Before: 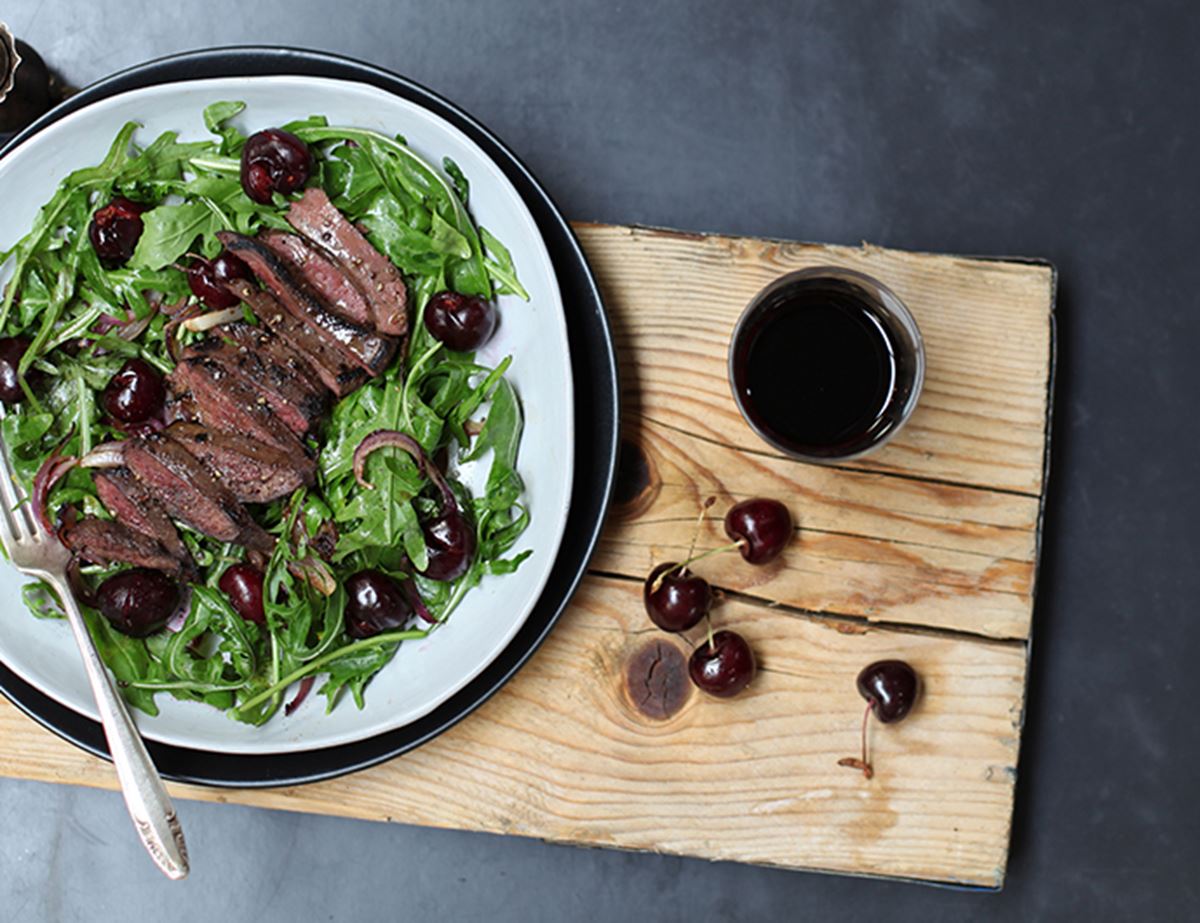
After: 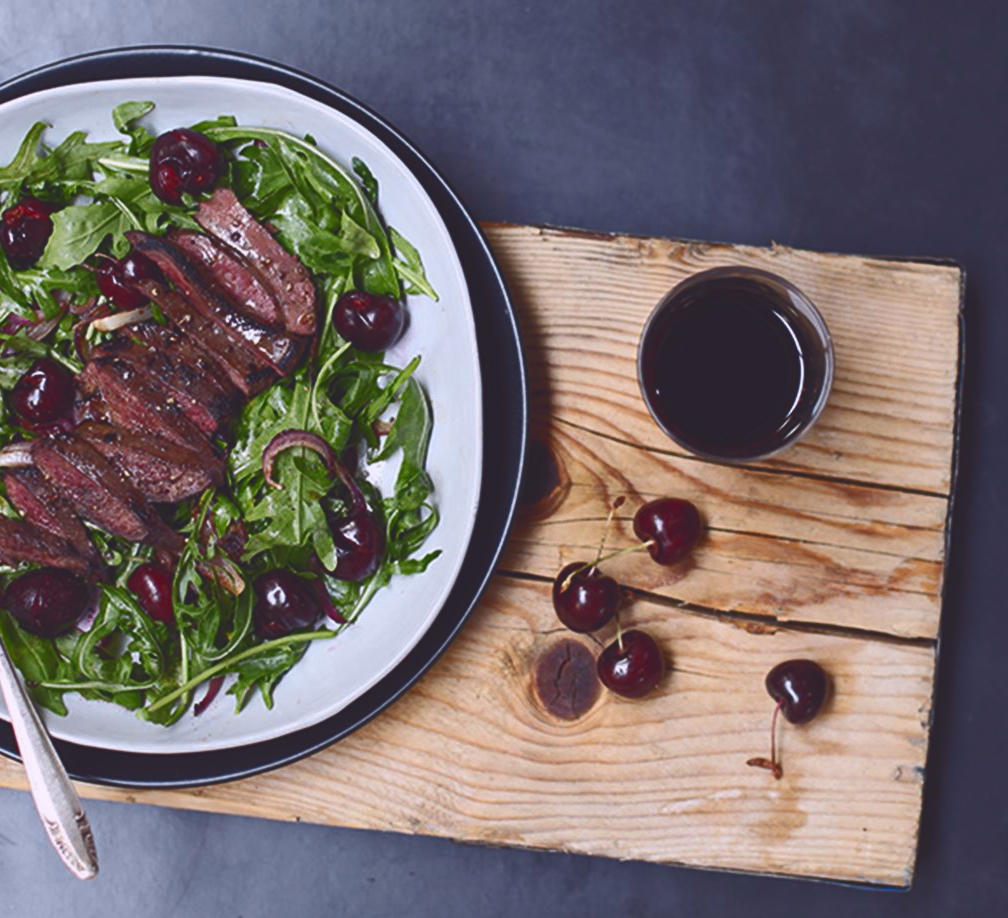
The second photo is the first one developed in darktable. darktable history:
crop: left 7.598%, right 7.873%
tone curve: curves: ch0 [(0, 0.142) (0.384, 0.314) (0.752, 0.711) (0.991, 0.95)]; ch1 [(0.006, 0.129) (0.346, 0.384) (1, 1)]; ch2 [(0.003, 0.057) (0.261, 0.248) (1, 1)], color space Lab, independent channels
